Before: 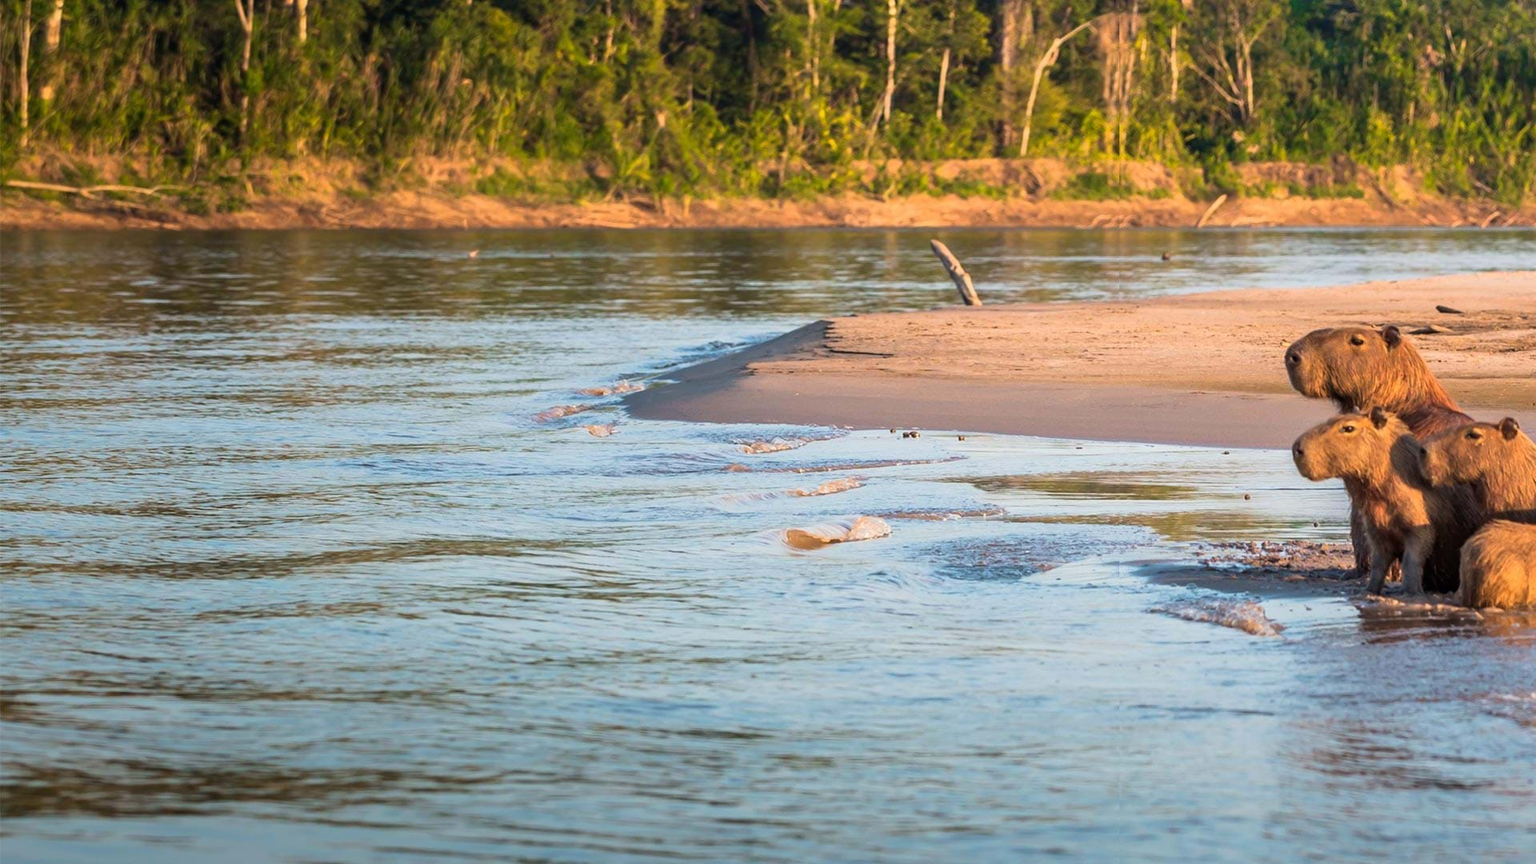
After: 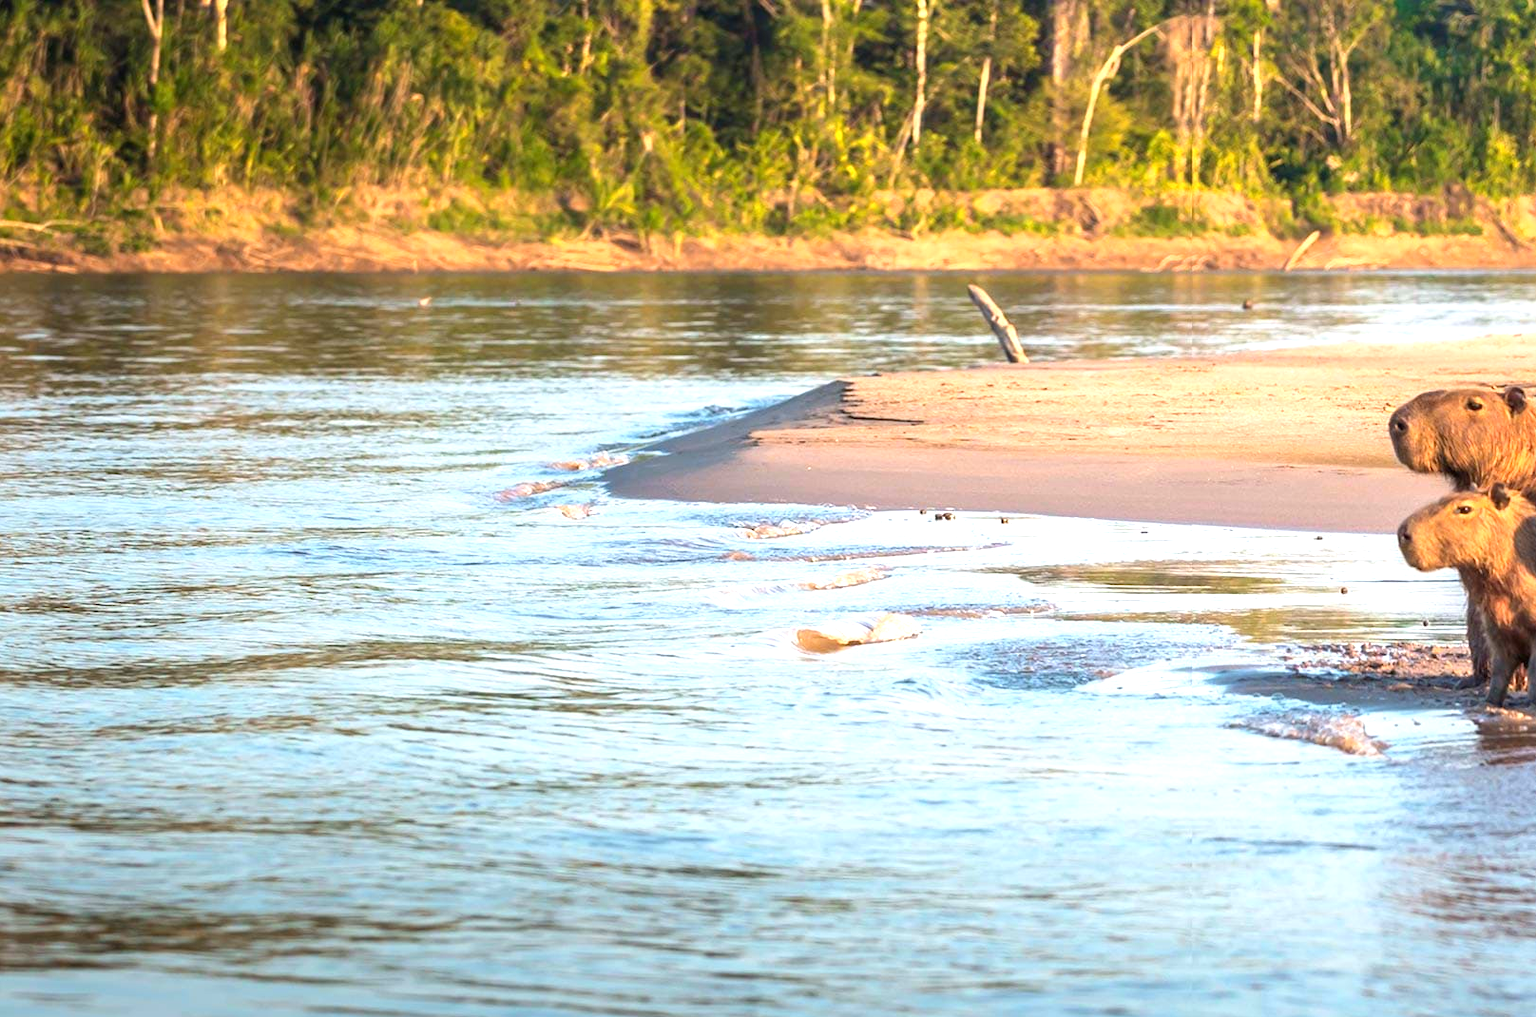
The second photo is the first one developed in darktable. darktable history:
crop: left 7.598%, right 7.873%
exposure: black level correction 0, exposure 0.877 EV, compensate exposure bias true, compensate highlight preservation false
